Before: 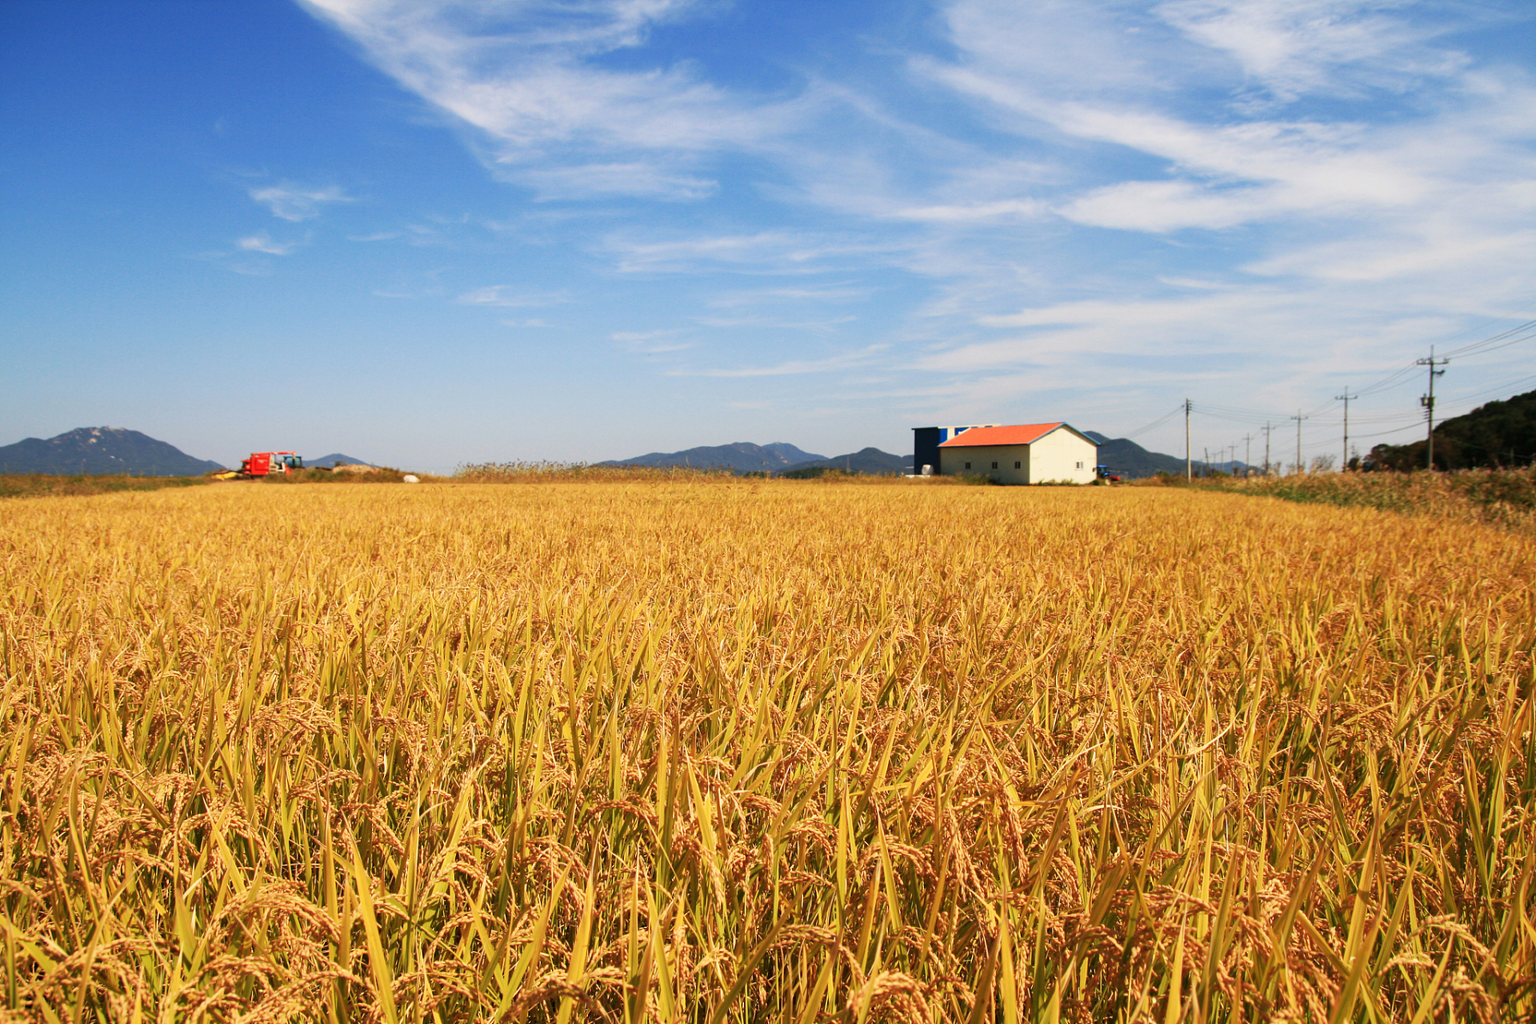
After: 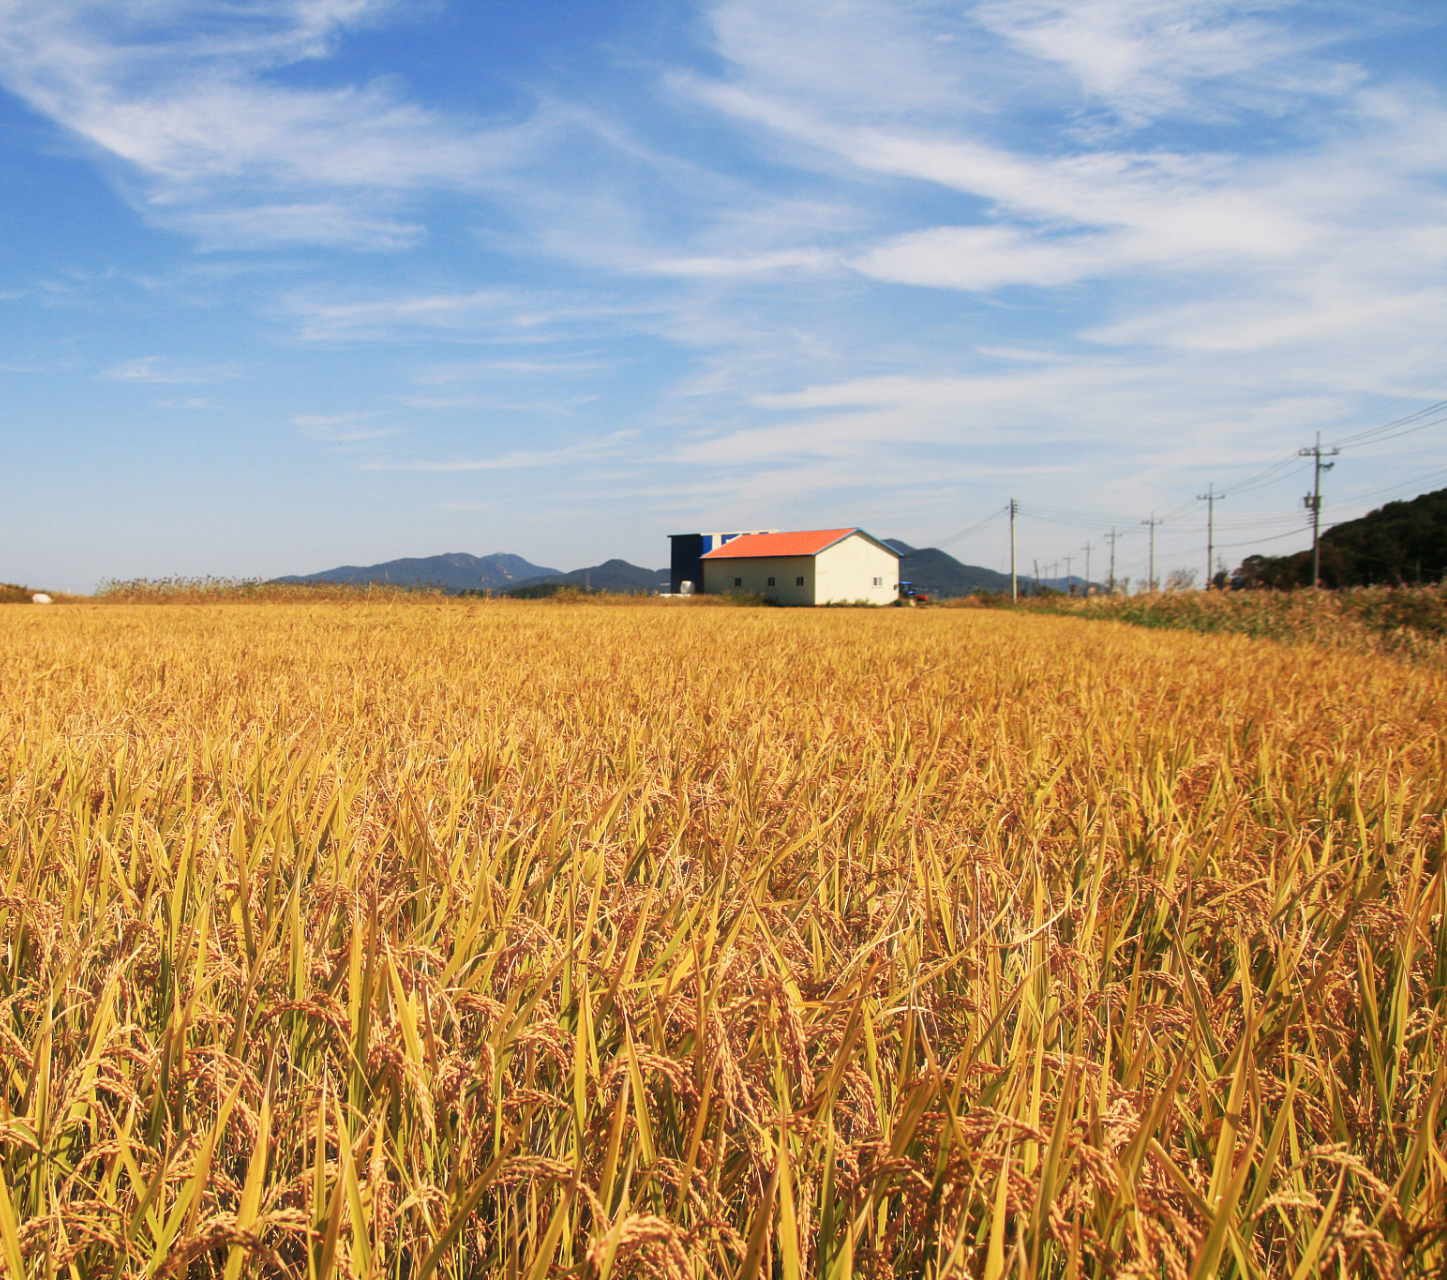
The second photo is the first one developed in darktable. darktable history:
crop and rotate: left 24.6%
haze removal: strength -0.09, distance 0.358, compatibility mode true, adaptive false
